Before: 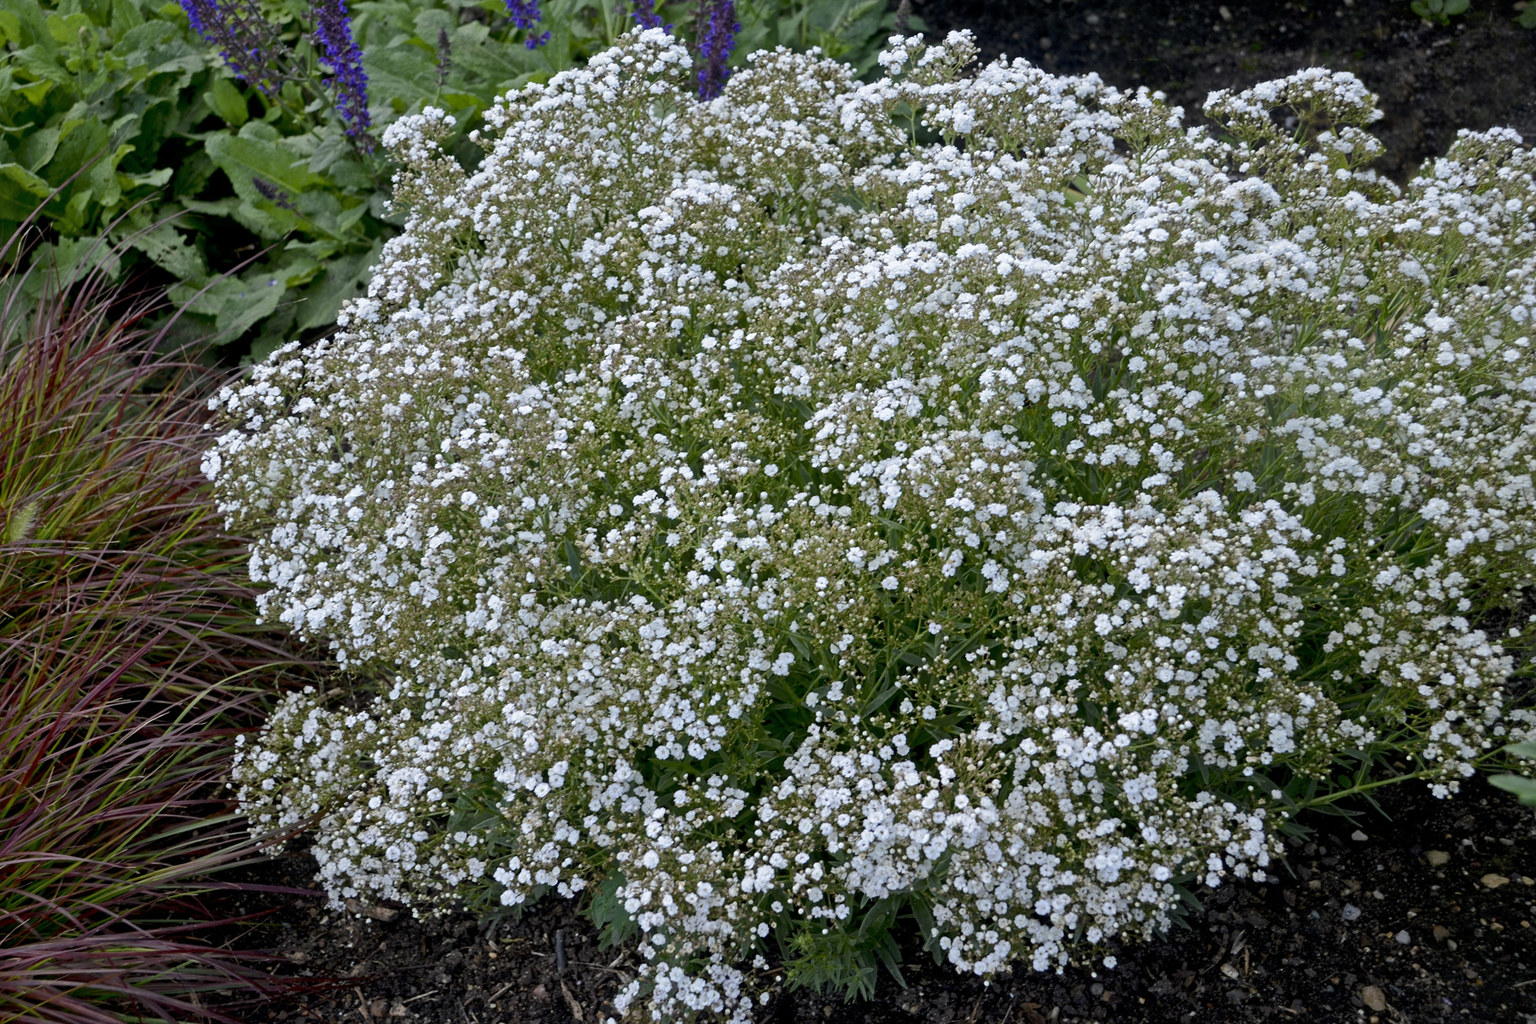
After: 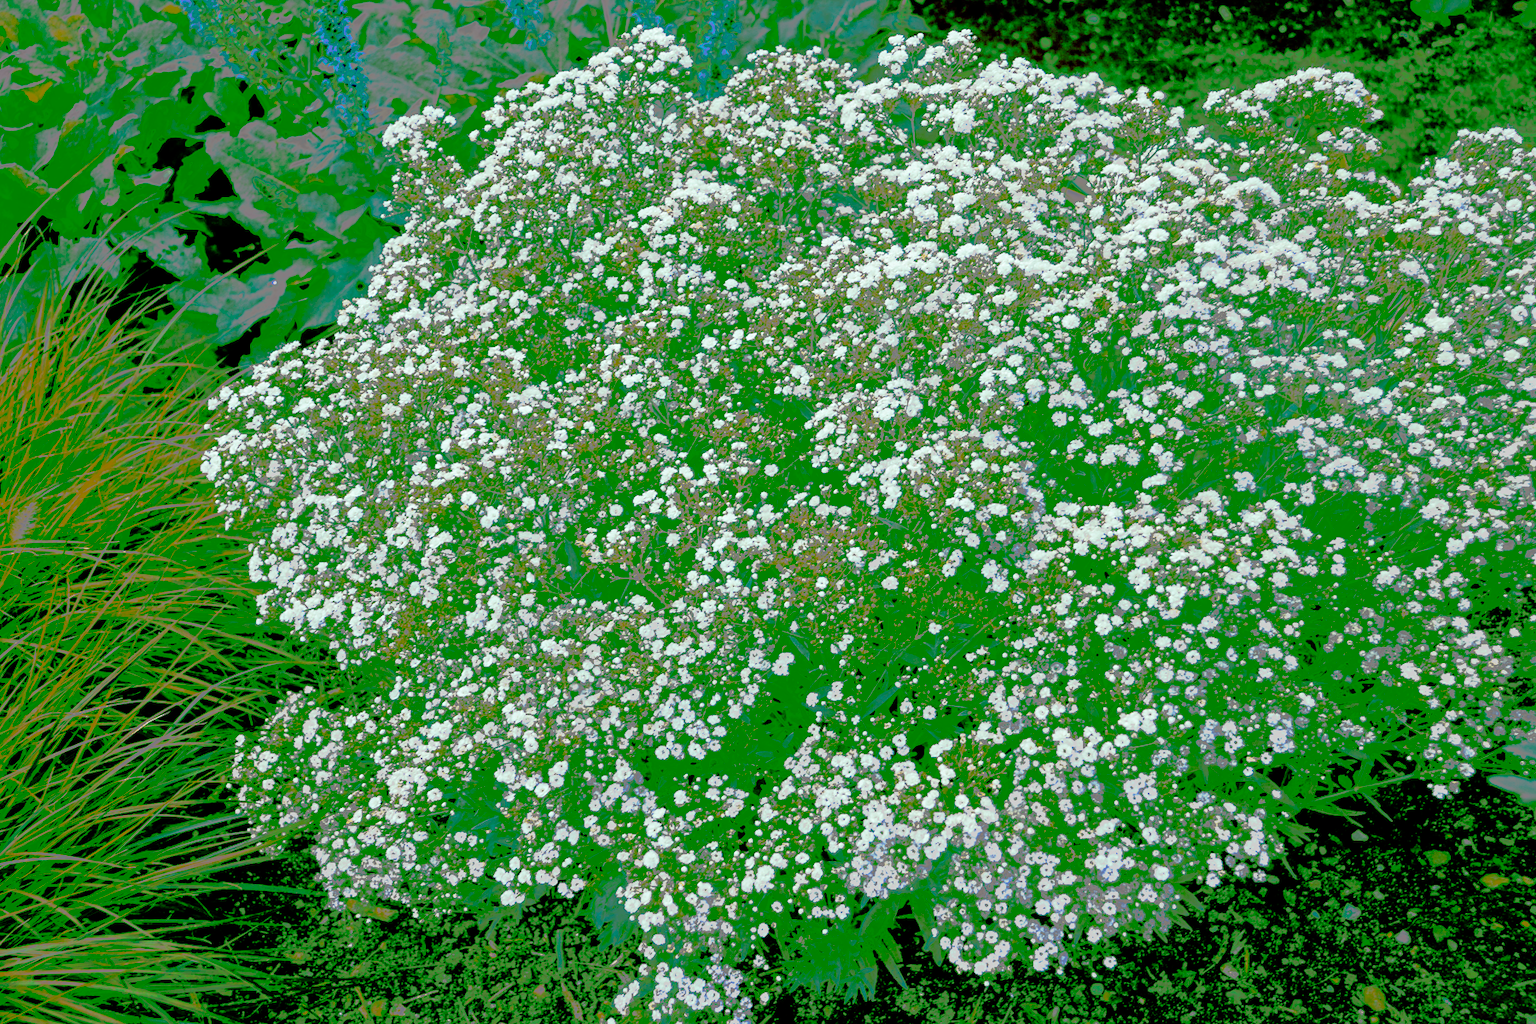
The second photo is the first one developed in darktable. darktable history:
tone curve: curves: ch0 [(0, 0) (0.003, 0.011) (0.011, 0.043) (0.025, 0.133) (0.044, 0.226) (0.069, 0.303) (0.1, 0.371) (0.136, 0.429) (0.177, 0.482) (0.224, 0.516) (0.277, 0.539) (0.335, 0.535) (0.399, 0.517) (0.468, 0.498) (0.543, 0.523) (0.623, 0.655) (0.709, 0.83) (0.801, 0.827) (0.898, 0.89) (1, 1)], preserve colors none
color look up table: target L [94.44, 93.17, 93.6, 89.6, 87.05, 68.68, 65.87, 66.23, 57.86, 19.65, 18.67, 50.83, 200.23, 85.79, 83.37, 70.73, 61.89, 59.68, 39.67, 62.84, 47.56, 3.242, 2.336, 0, 95.7, 87.47, 83.49, 72.7, 63.51, 68.95, 70.57, 58.49, 58.26, 22.68, 61.25, 36.7, 52.22, 50.91, 9.157, 51.69, 50.27, 50.95, 3.667, 5.075, 79.28, 68.12, 77.4, 20.93, 19.37], target a [-8.69, -24.06, -10.73, -67.87, -79.91, -11.69, -25.95, -32.03, 3.971, -15.13, -28.56, -108.13, 0, 7.55, 0.006, 45.04, 11.96, 10.89, 93.45, 11.76, -100.36, 9.671, 7.109, 0, 5.133, 9.215, 4.003, 54.21, 0.898, 47.27, 57.36, 14.8, 12.28, 29.47, 5.359, 89.86, -84.53, -101.89, 73.39, -90.85, -87.59, -103.61, 37.07, -4.893, -48.98, -10.59, -51.07, 1.048, -3.181], target b [56.55, 47.75, 140.89, 123.61, 43.96, 10.34, 10.54, 99.5, 92.16, 9.147, 25.92, 78.25, 0, 47.06, 32.08, 15.37, 97.49, 83.02, 64.06, 79.2, 75.22, 4.579, -2.904, 0, -3.784, -0.566, -21.11, -23.06, -0.686, 8.675, -25.95, -55.26, -4.746, -120.74, 68.36, 31.99, -10.45, 60.37, -146.31, -11.3, -22.8, 73.97, -89.16, -1.824, -15.89, -47.14, 12.54, -72.45, -66.13], num patches 49
